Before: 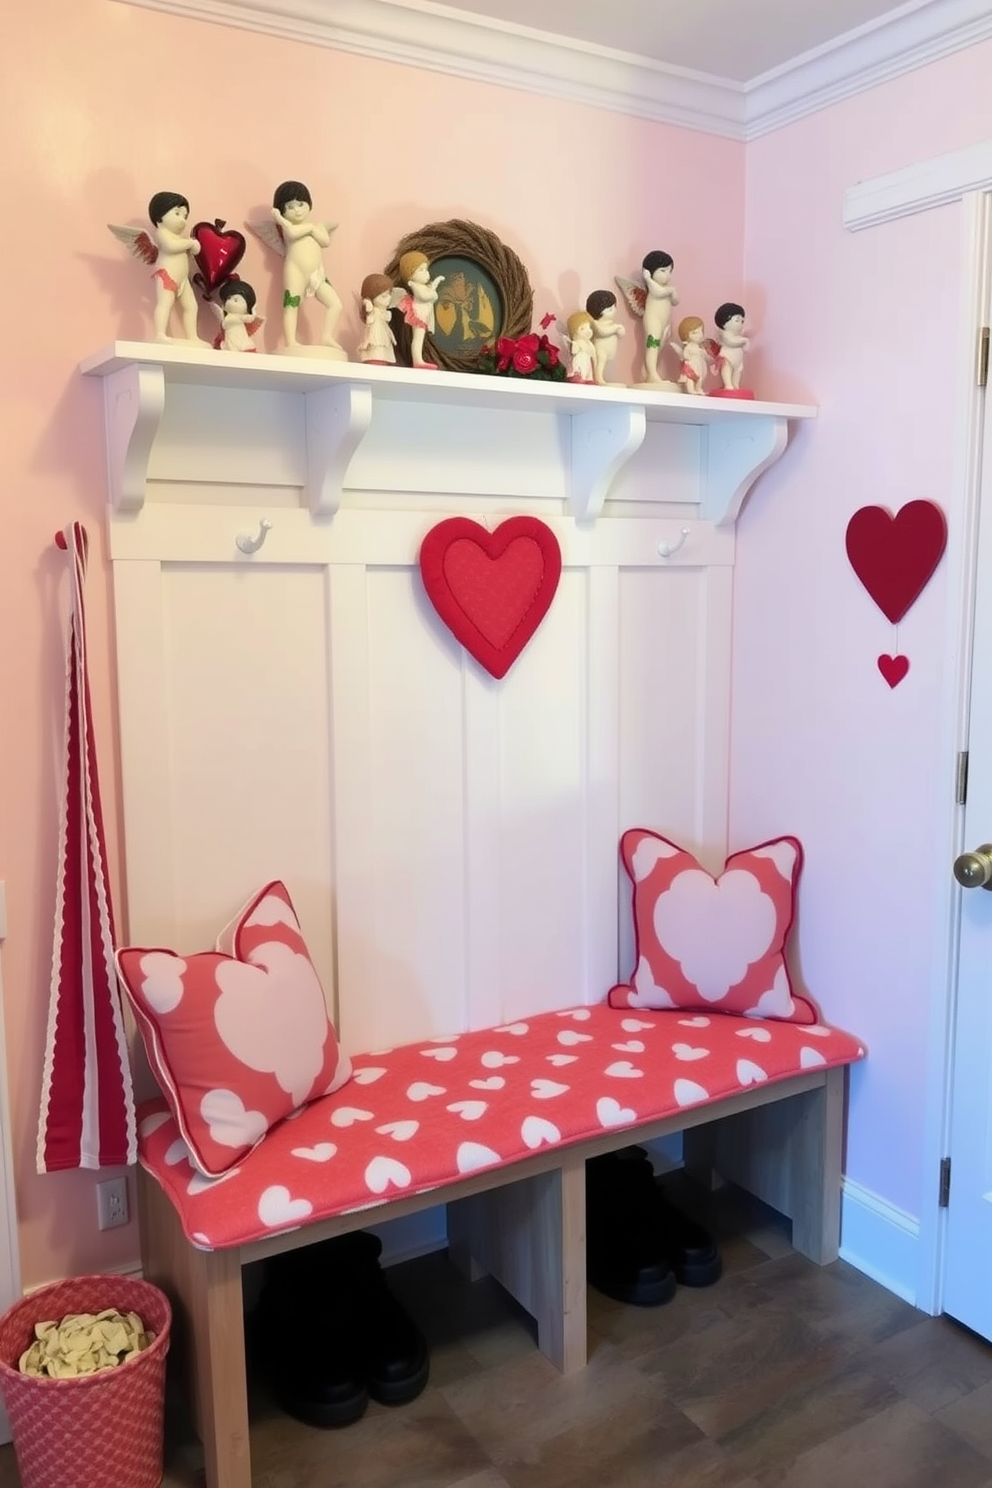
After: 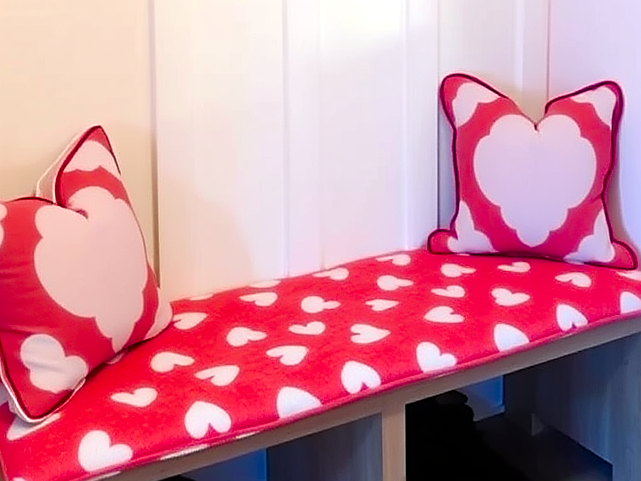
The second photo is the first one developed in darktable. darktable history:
sharpen: on, module defaults
crop: left 18.182%, top 50.8%, right 17.148%, bottom 16.838%
color balance rgb: shadows lift › chroma 3.242%, shadows lift › hue 280.6°, perceptual saturation grading › global saturation 28.133%, perceptual saturation grading › highlights -25.421%, perceptual saturation grading › mid-tones 24.807%, perceptual saturation grading › shadows 50.225%, perceptual brilliance grading › global brilliance 1.966%, perceptual brilliance grading › highlights 8.404%, perceptual brilliance grading › shadows -3.708%
